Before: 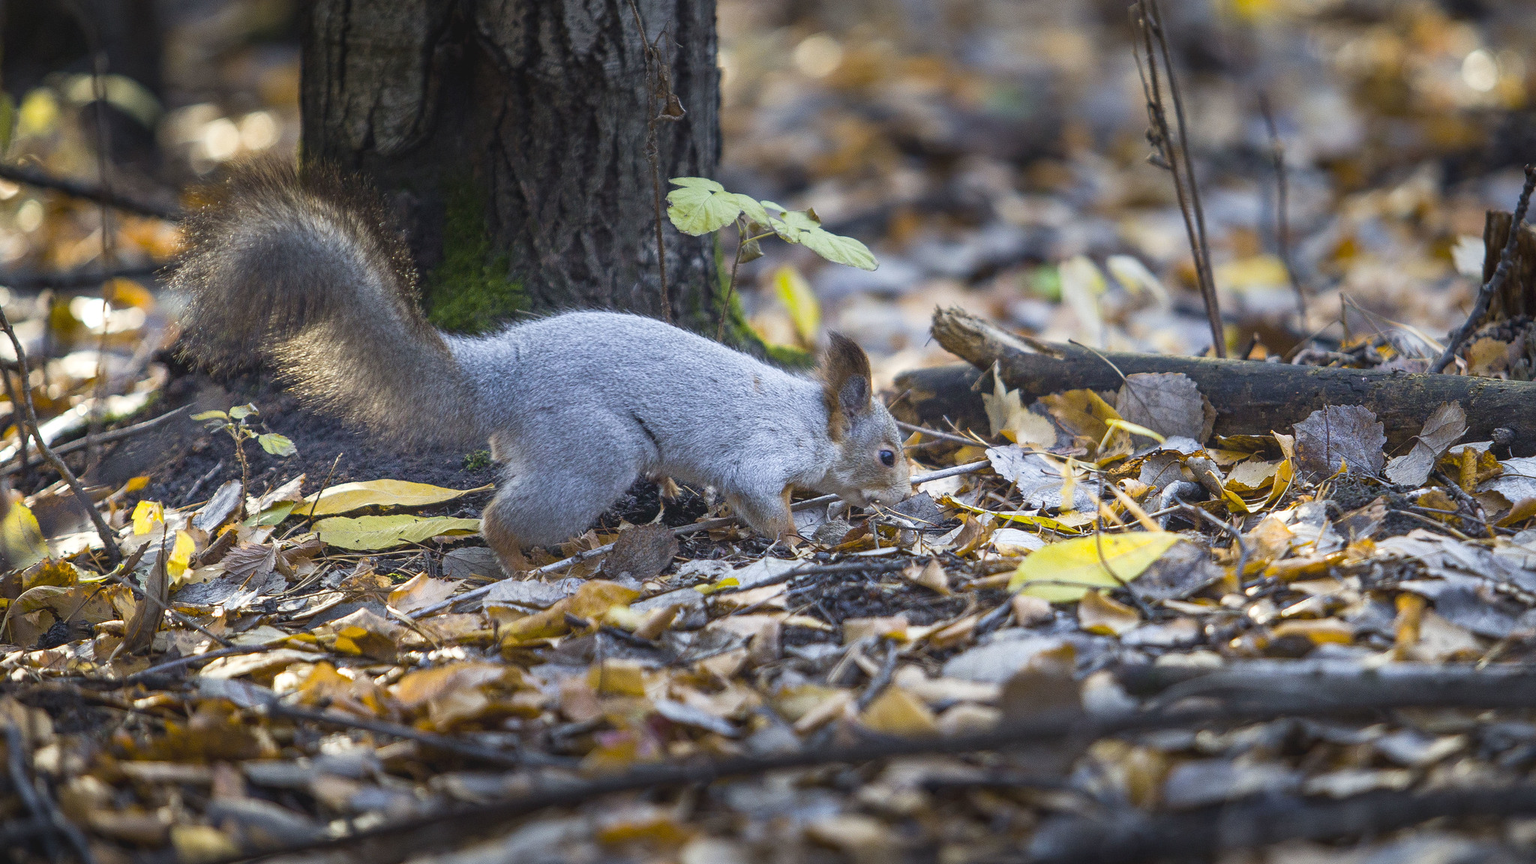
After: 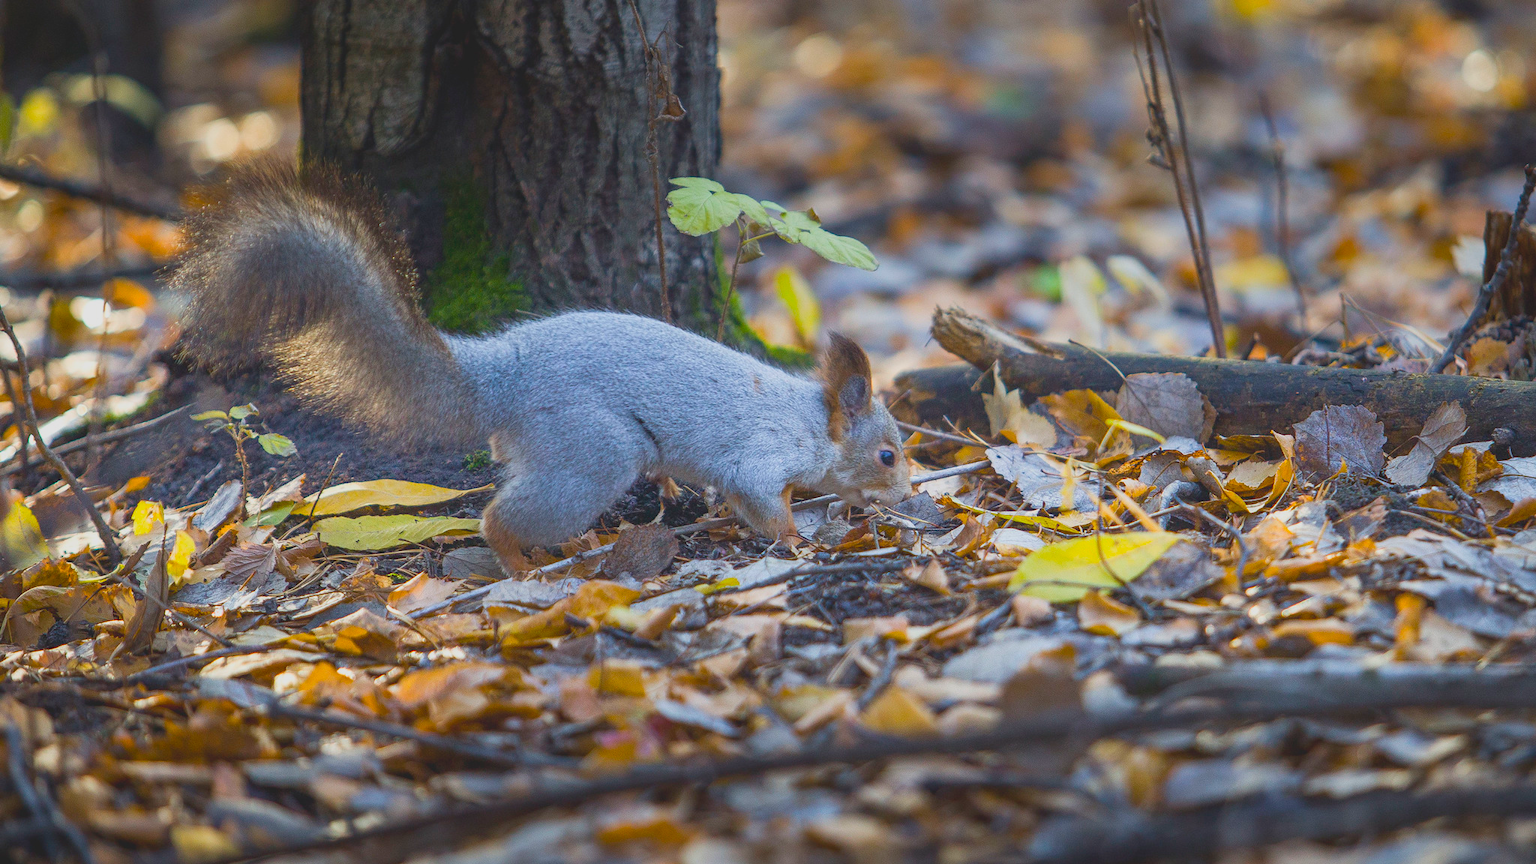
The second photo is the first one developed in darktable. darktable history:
contrast brightness saturation: contrast -0.203, saturation 0.189
